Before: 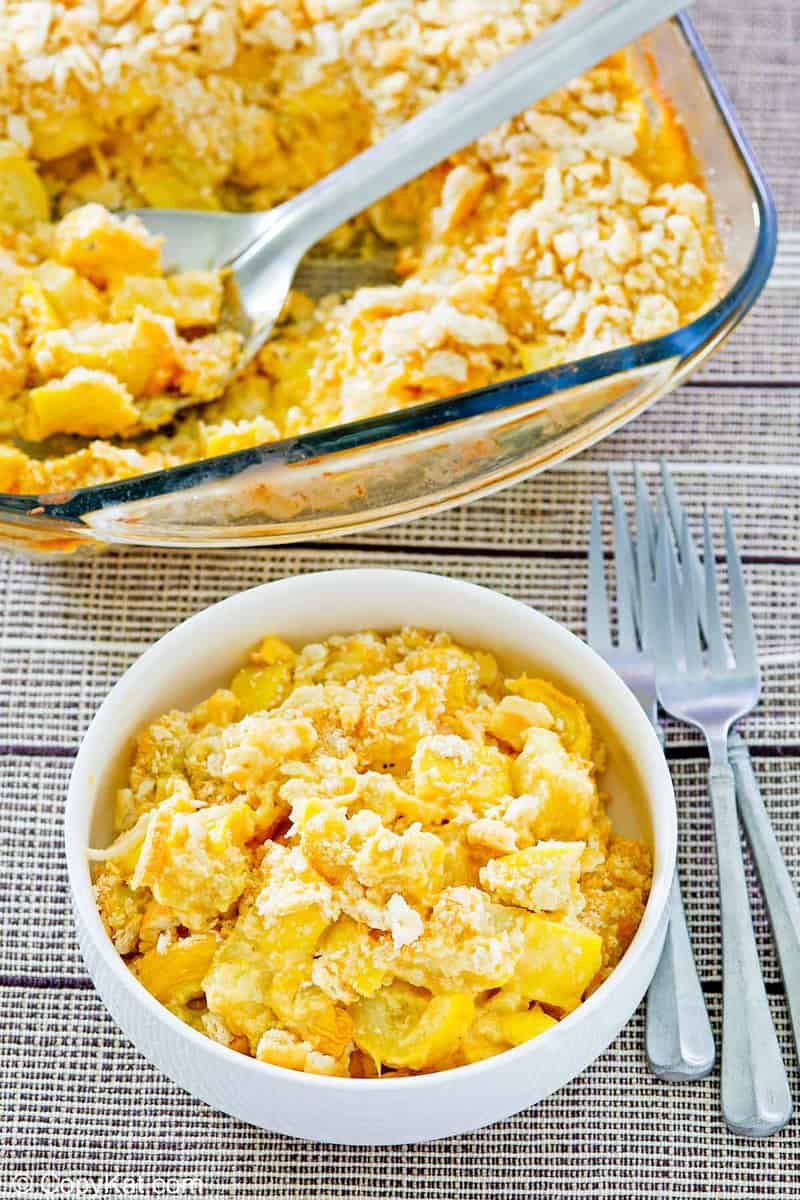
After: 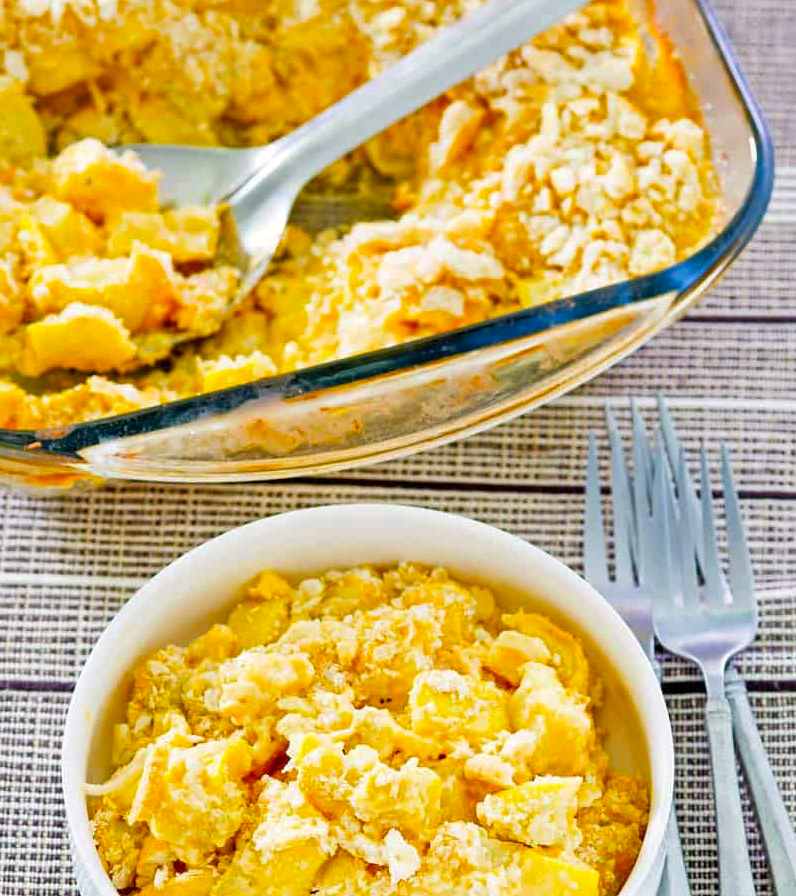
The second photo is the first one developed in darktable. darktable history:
shadows and highlights: shadows 52.34, highlights -28.23, soften with gaussian
crop: left 0.387%, top 5.469%, bottom 19.809%
white balance: red 1.004, blue 1.024
color calibration: output colorfulness [0, 0.315, 0, 0], x 0.341, y 0.355, temperature 5166 K
